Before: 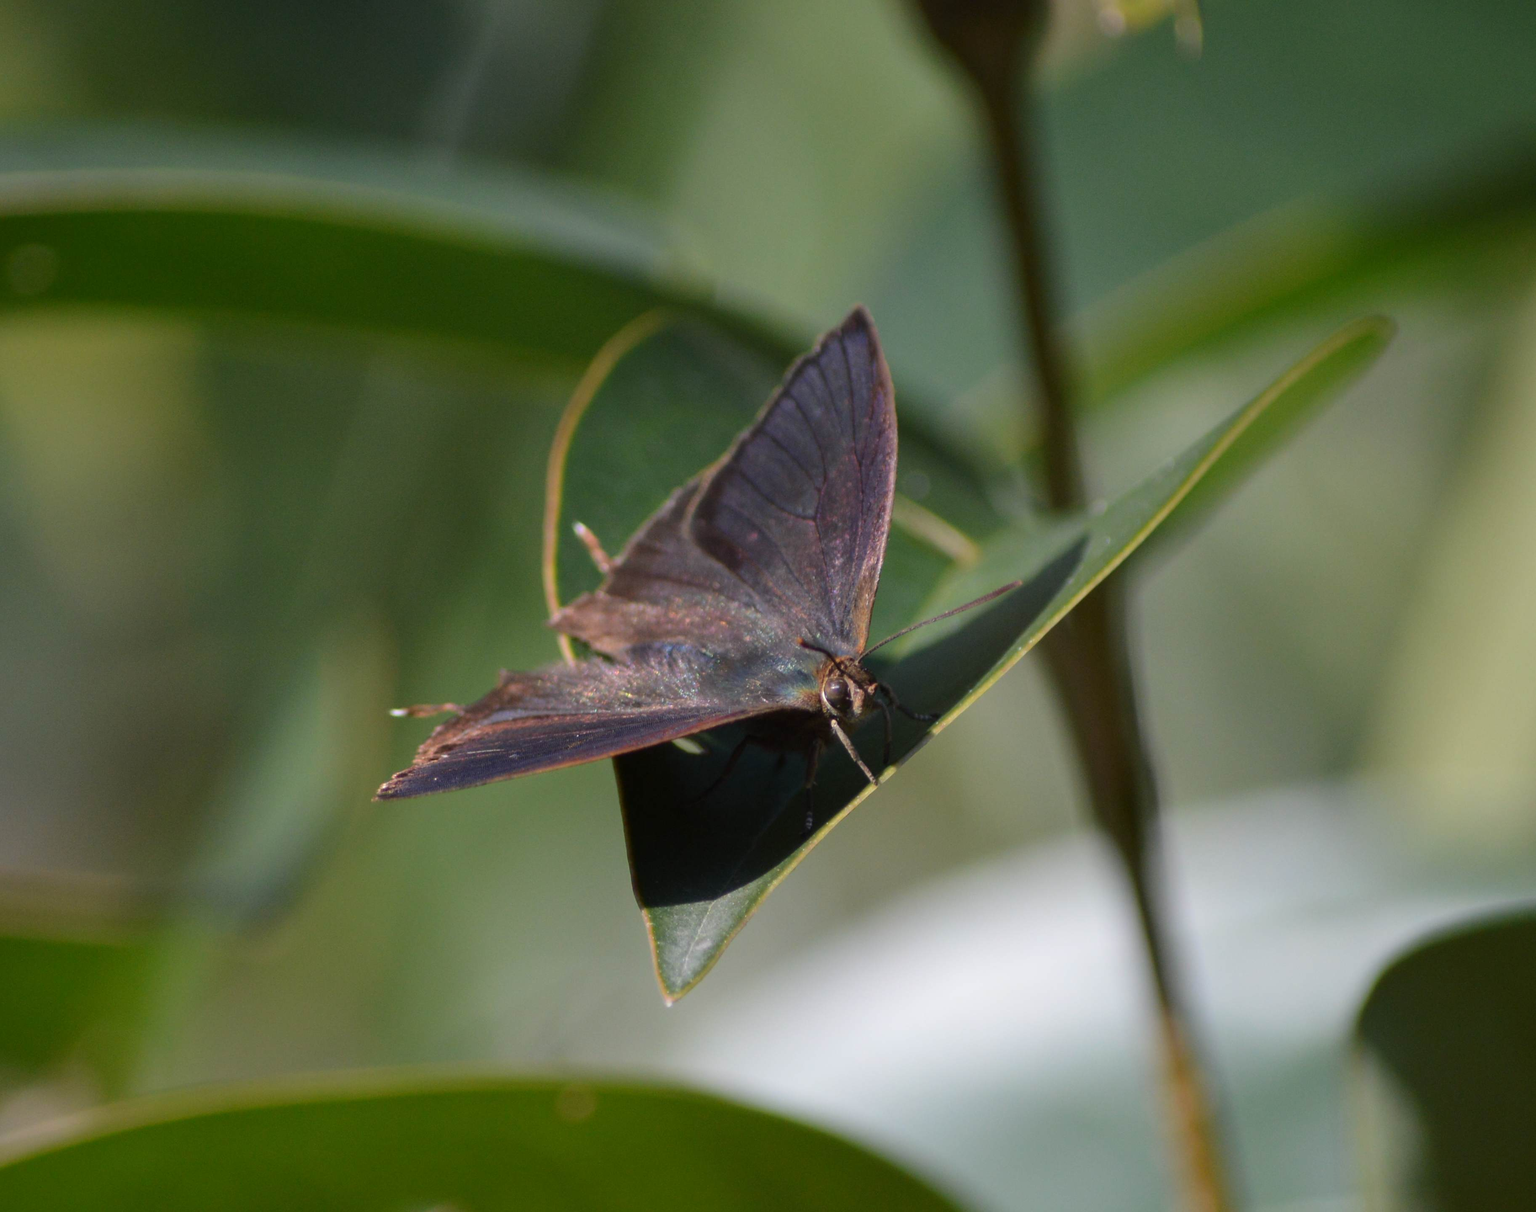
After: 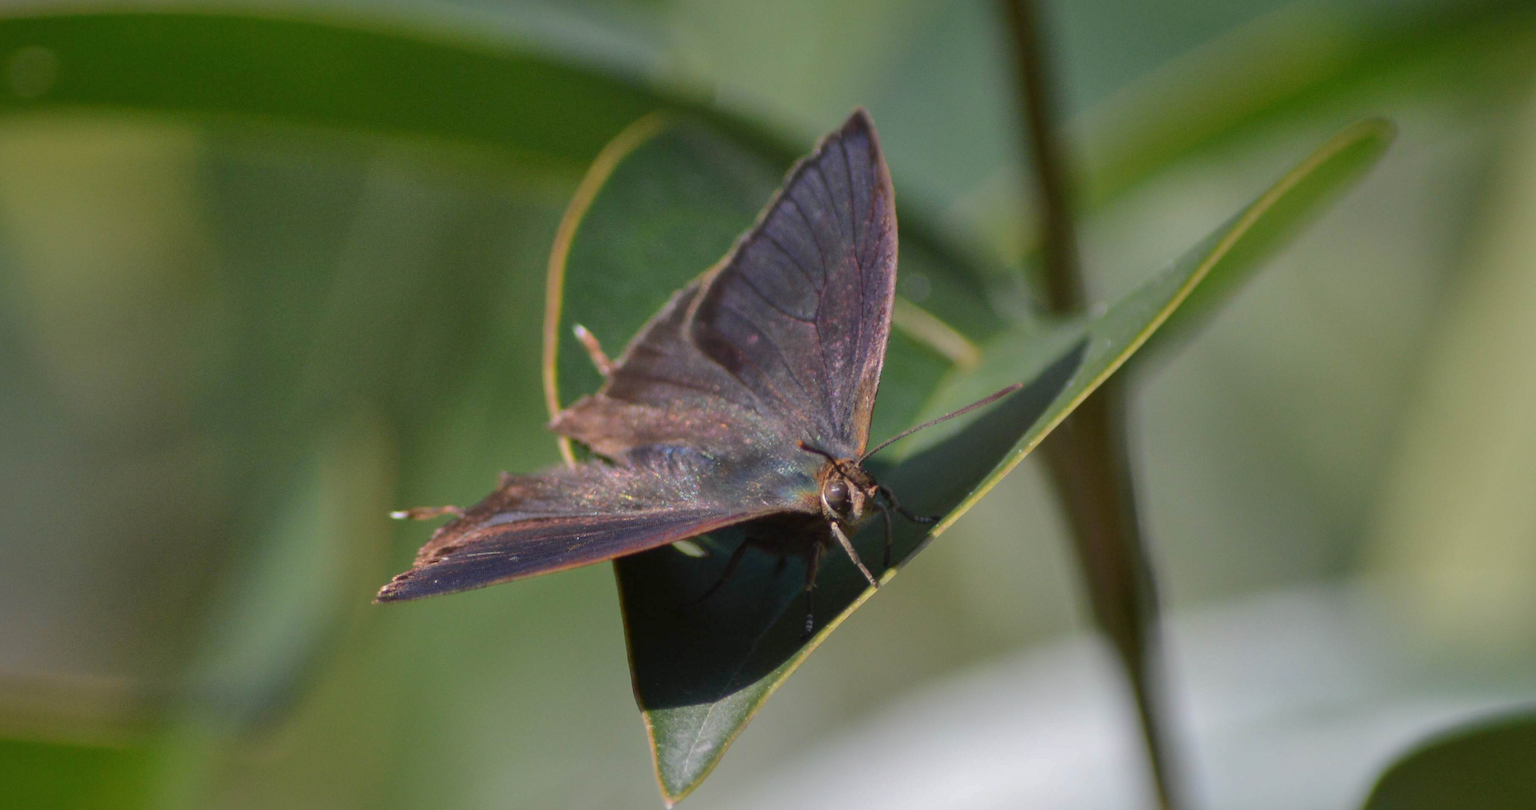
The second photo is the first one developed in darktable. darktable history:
crop: top 16.331%, bottom 16.761%
shadows and highlights: on, module defaults
